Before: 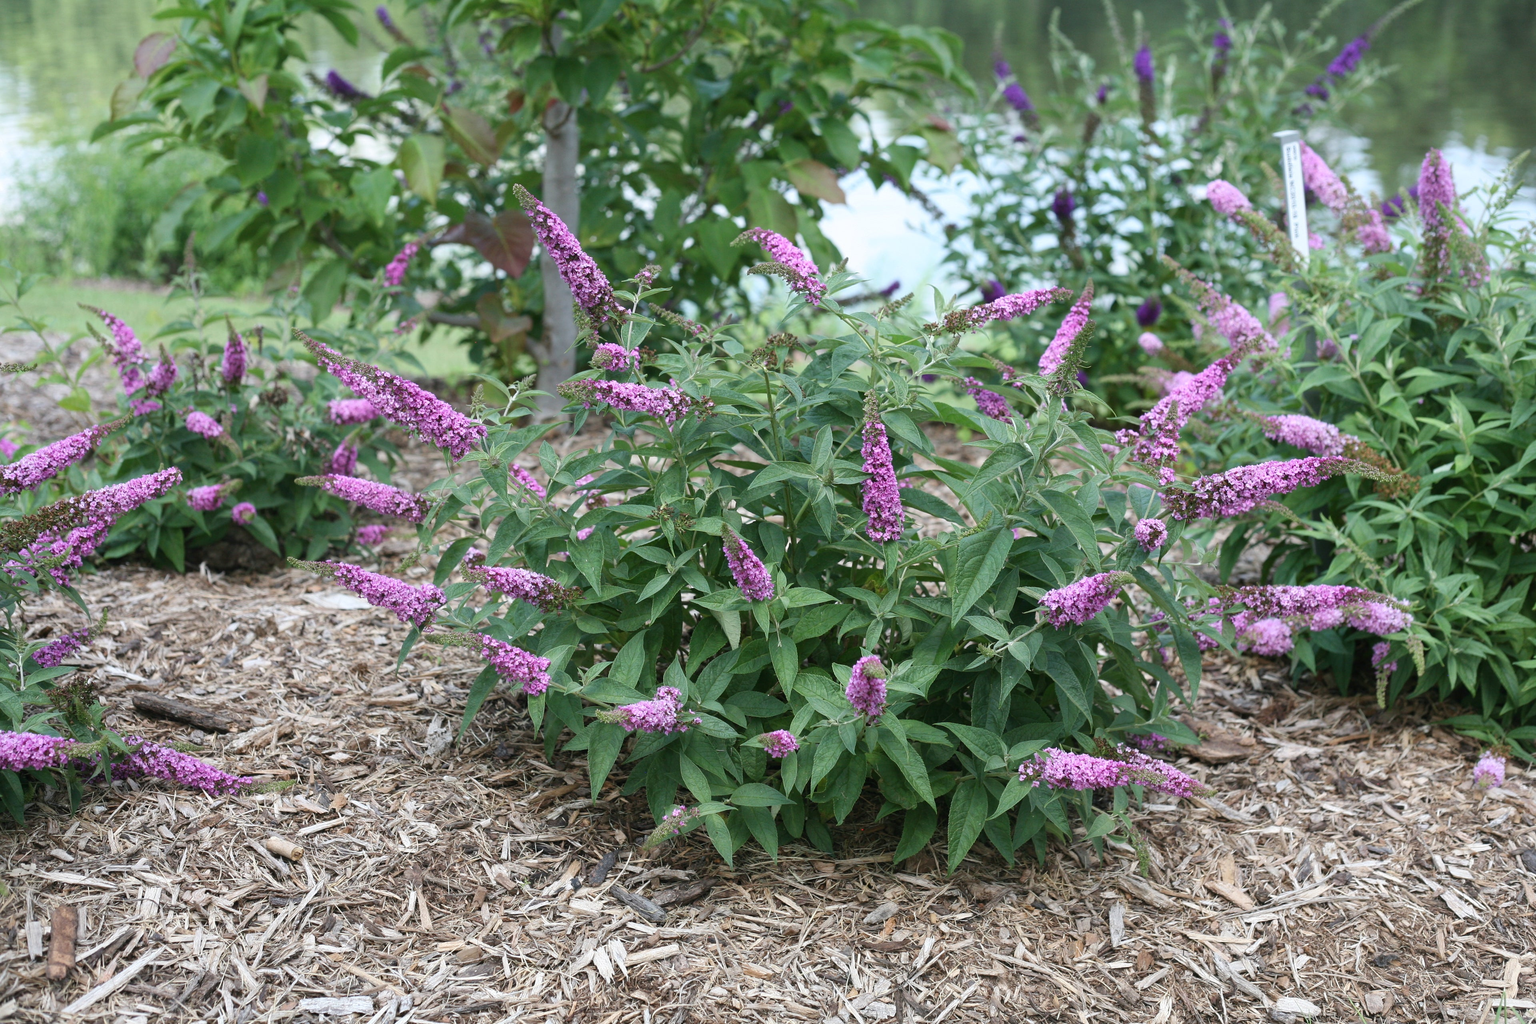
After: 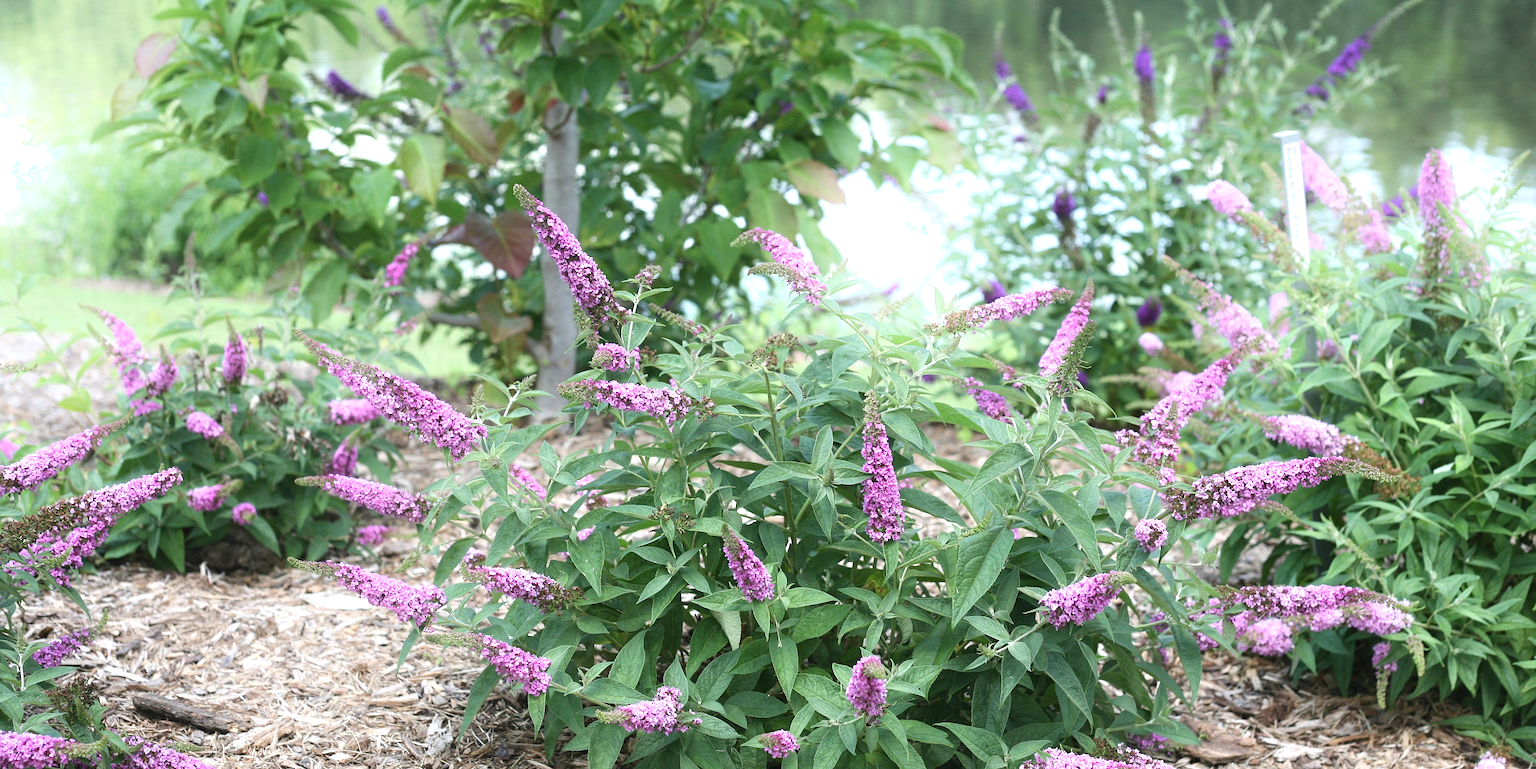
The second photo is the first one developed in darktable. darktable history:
shadows and highlights: highlights 69.04, soften with gaussian
exposure: black level correction 0, exposure 0.599 EV, compensate exposure bias true, compensate highlight preservation false
crop: bottom 24.826%
sharpen: amount 0.201
